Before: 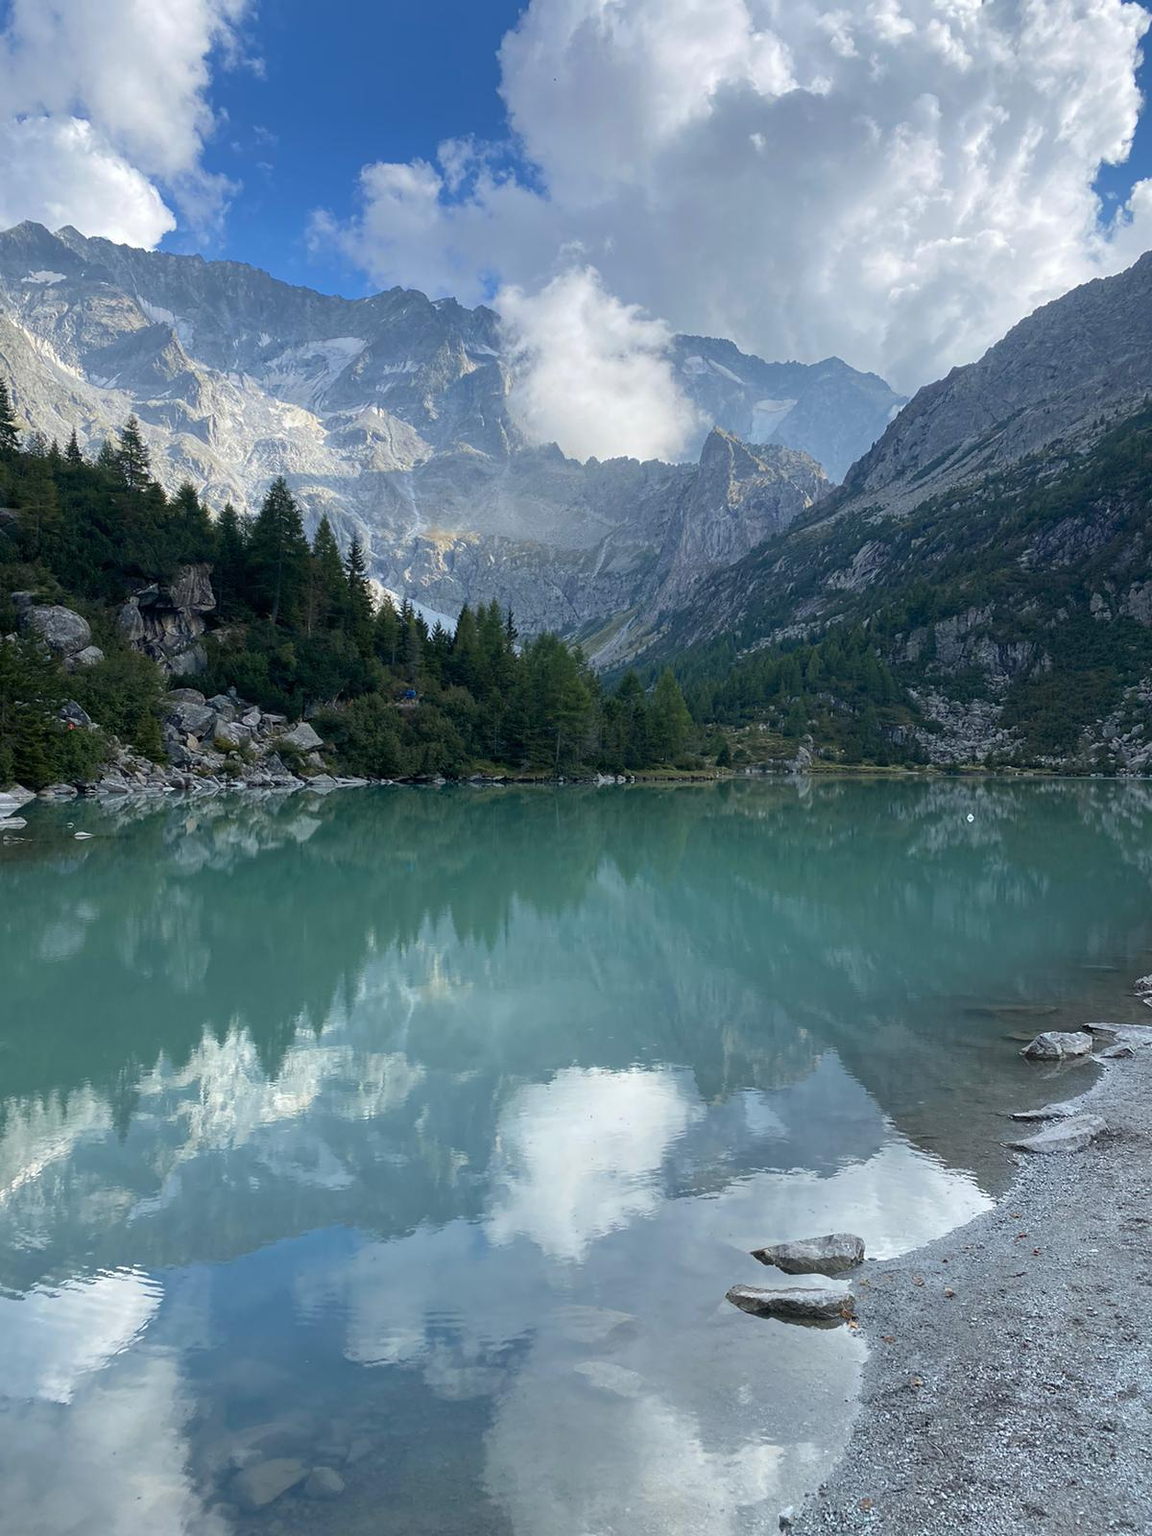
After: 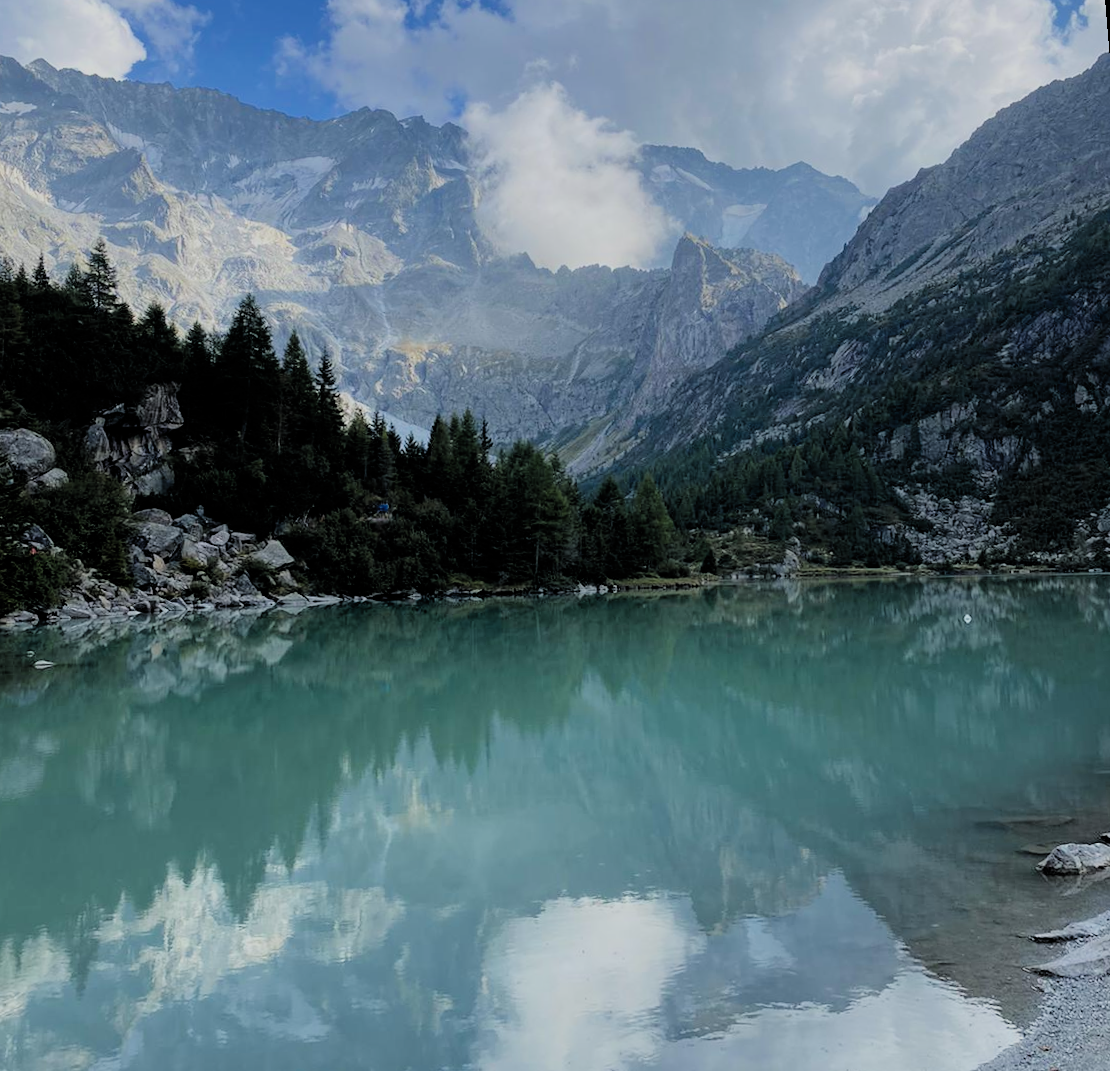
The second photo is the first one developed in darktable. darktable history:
crop and rotate: top 8.293%, bottom 20.996%
rotate and perspective: rotation -1.68°, lens shift (vertical) -0.146, crop left 0.049, crop right 0.912, crop top 0.032, crop bottom 0.96
filmic rgb: black relative exposure -4.58 EV, white relative exposure 4.8 EV, threshold 3 EV, hardness 2.36, latitude 36.07%, contrast 1.048, highlights saturation mix 1.32%, shadows ↔ highlights balance 1.25%, color science v4 (2020), enable highlight reconstruction true
